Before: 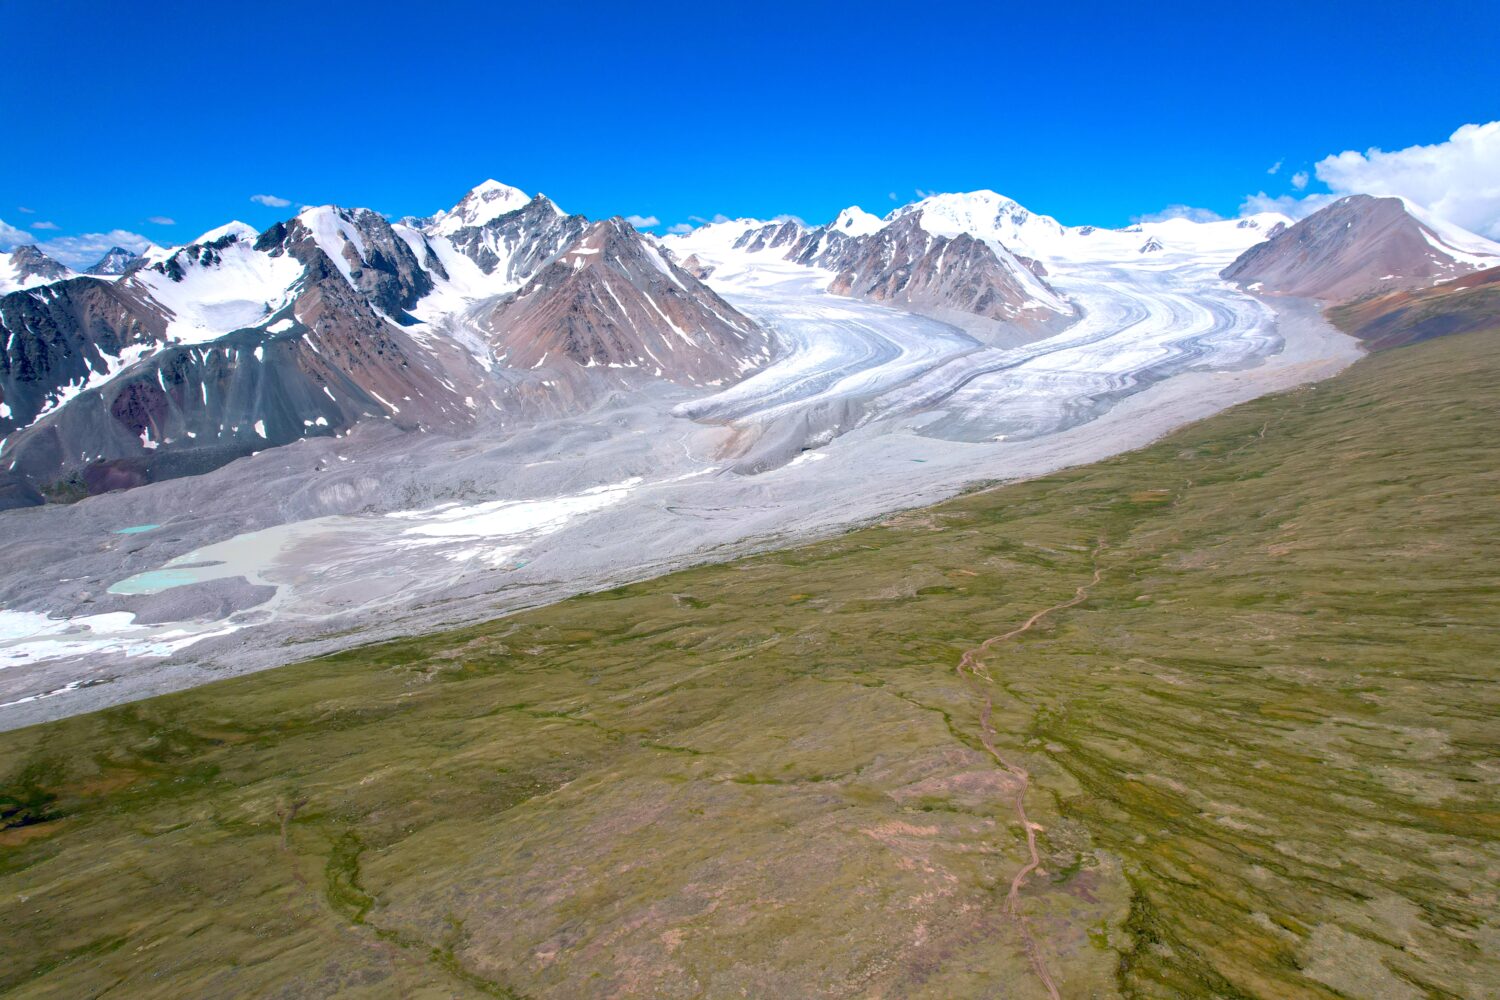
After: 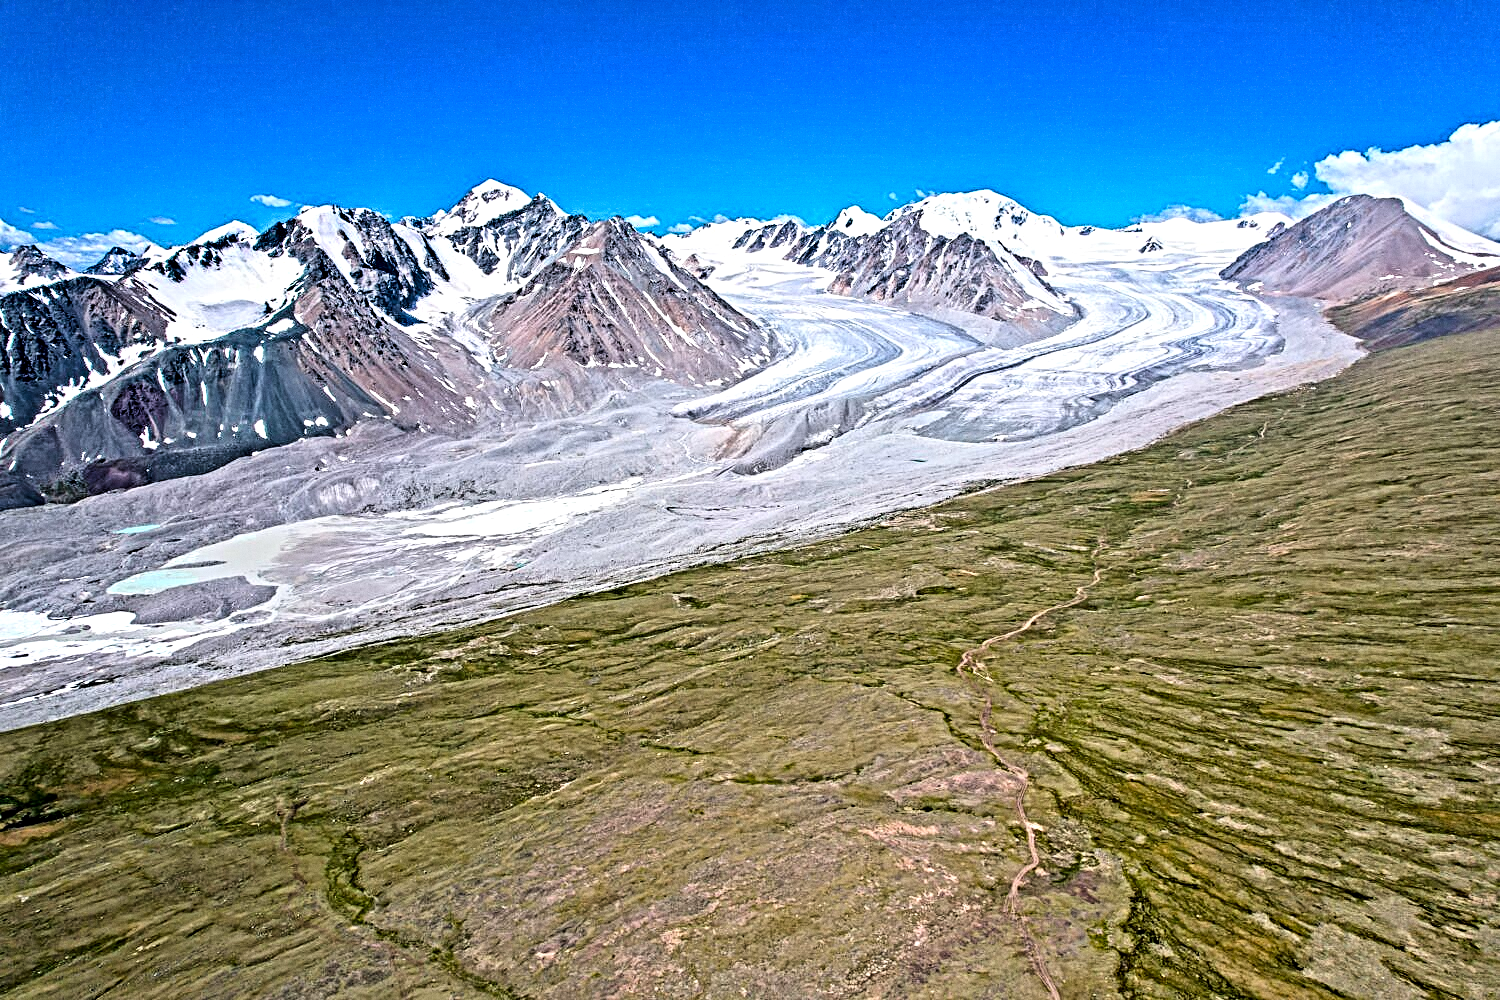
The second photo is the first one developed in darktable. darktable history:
tone curve: curves: ch0 [(0, 0) (0.004, 0.001) (0.133, 0.112) (0.325, 0.362) (0.832, 0.893) (1, 1)], color space Lab, linked channels, preserve colors none
base curve: curves: ch0 [(0, 0) (0.303, 0.277) (1, 1)]
contrast equalizer: octaves 7, y [[0.406, 0.494, 0.589, 0.753, 0.877, 0.999], [0.5 ×6], [0.5 ×6], [0 ×6], [0 ×6]]
grain: coarseness 0.09 ISO, strength 16.61%
